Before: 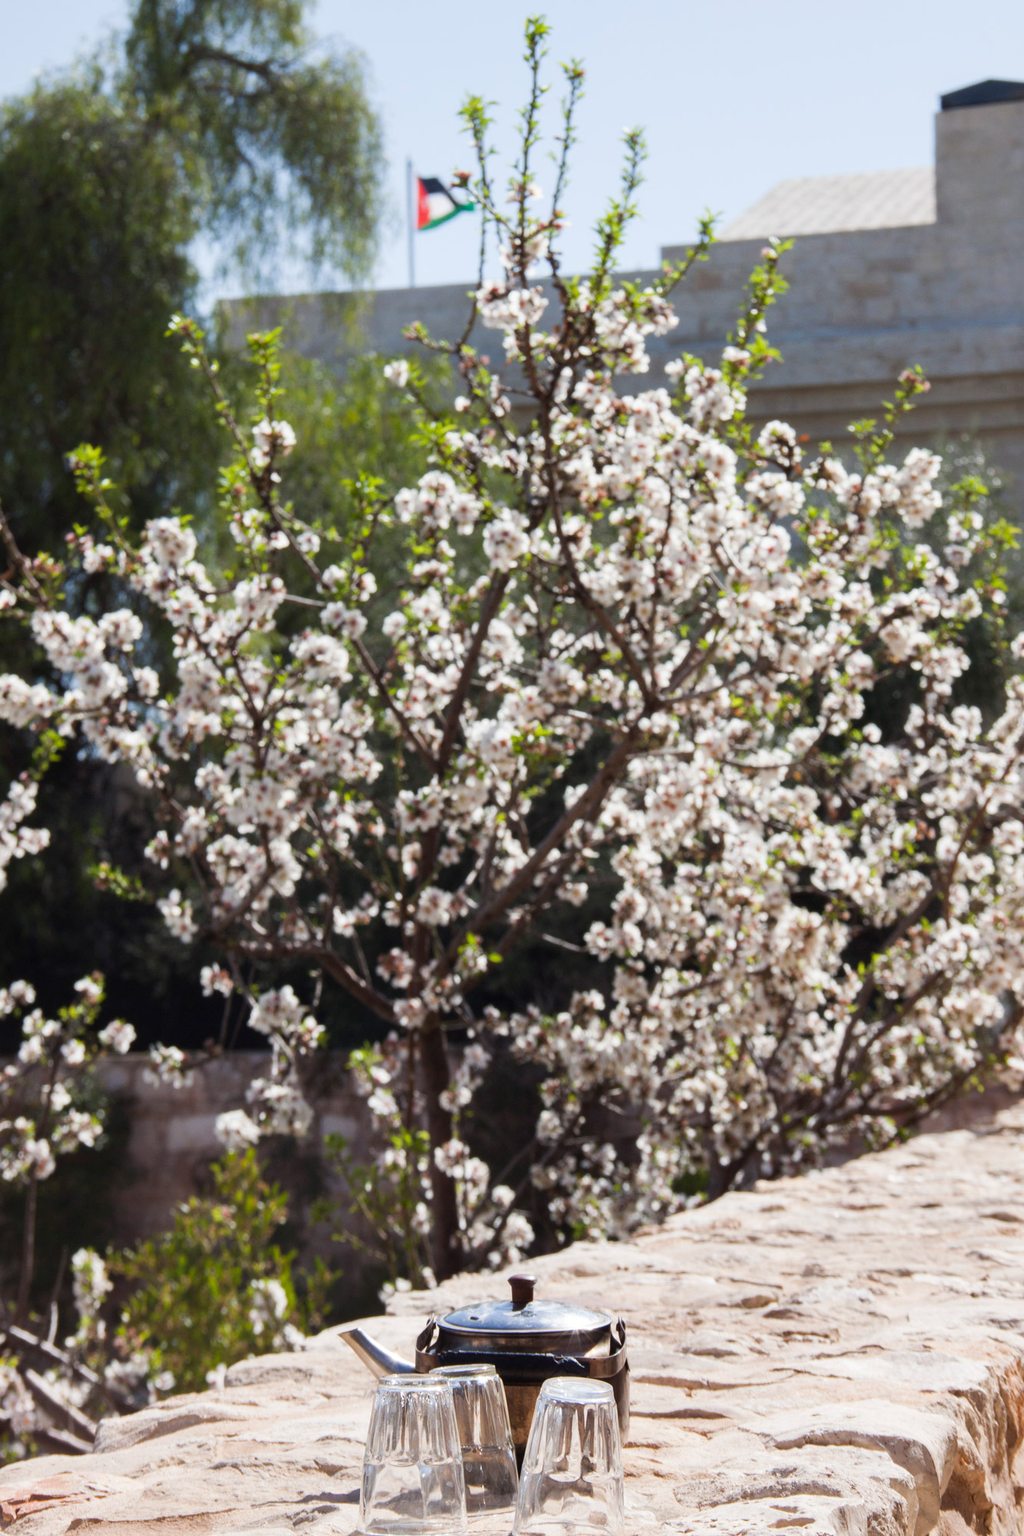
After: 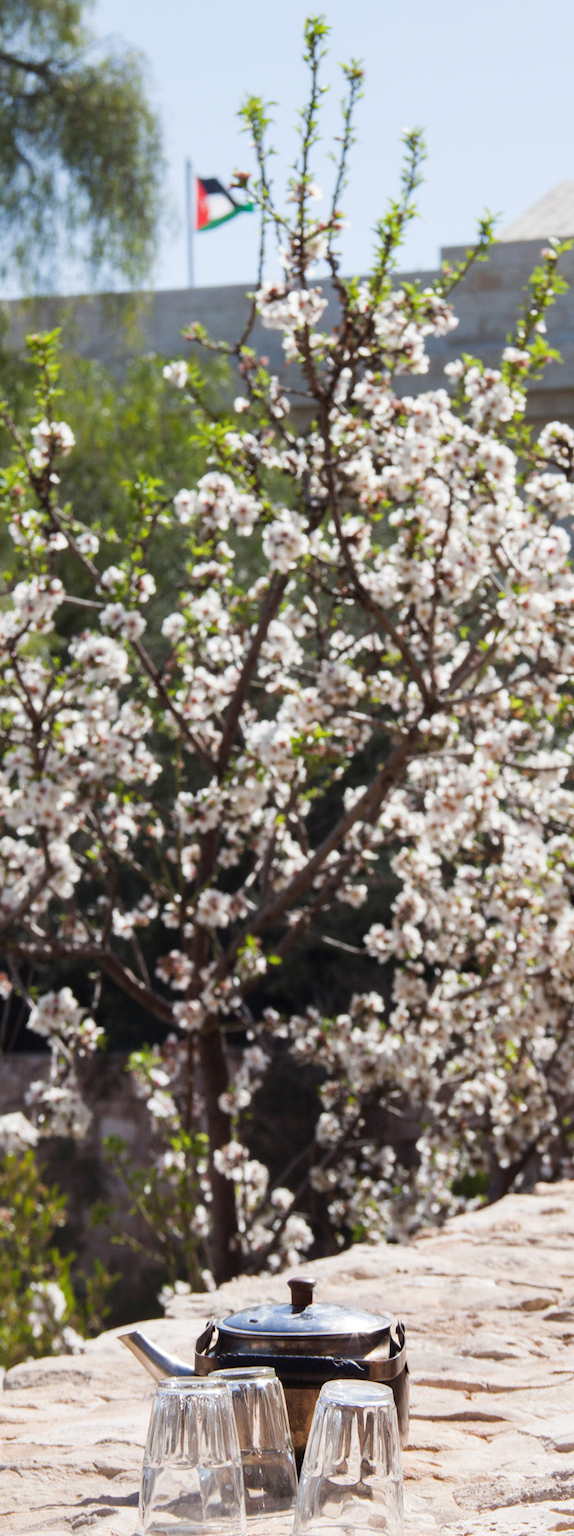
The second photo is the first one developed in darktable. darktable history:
color balance: output saturation 98.5%
exposure: compensate highlight preservation false
crop: left 21.674%, right 22.086%
